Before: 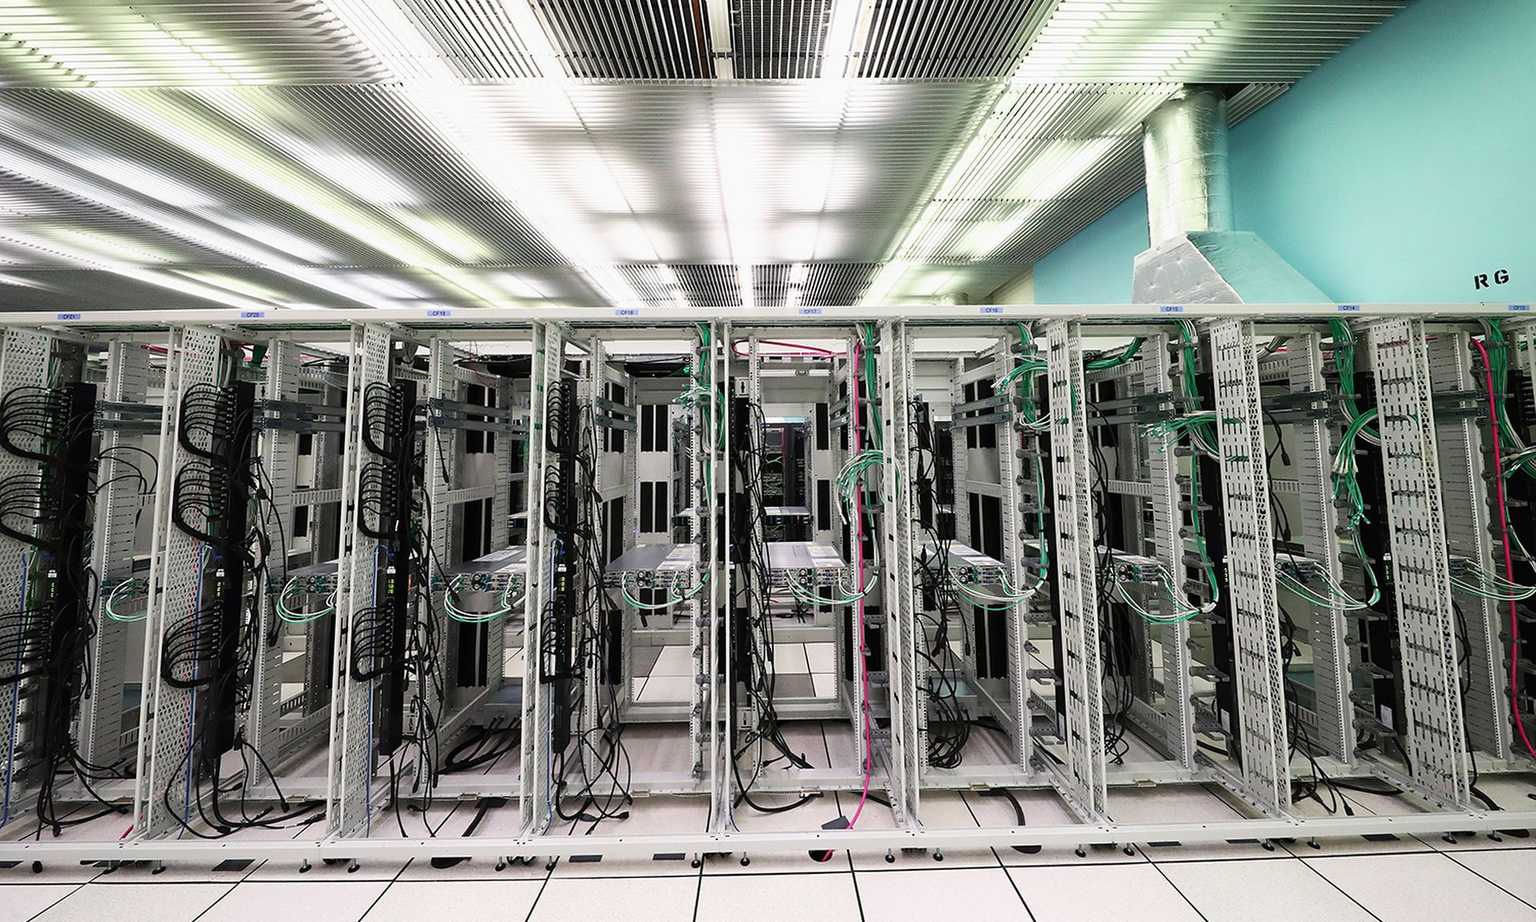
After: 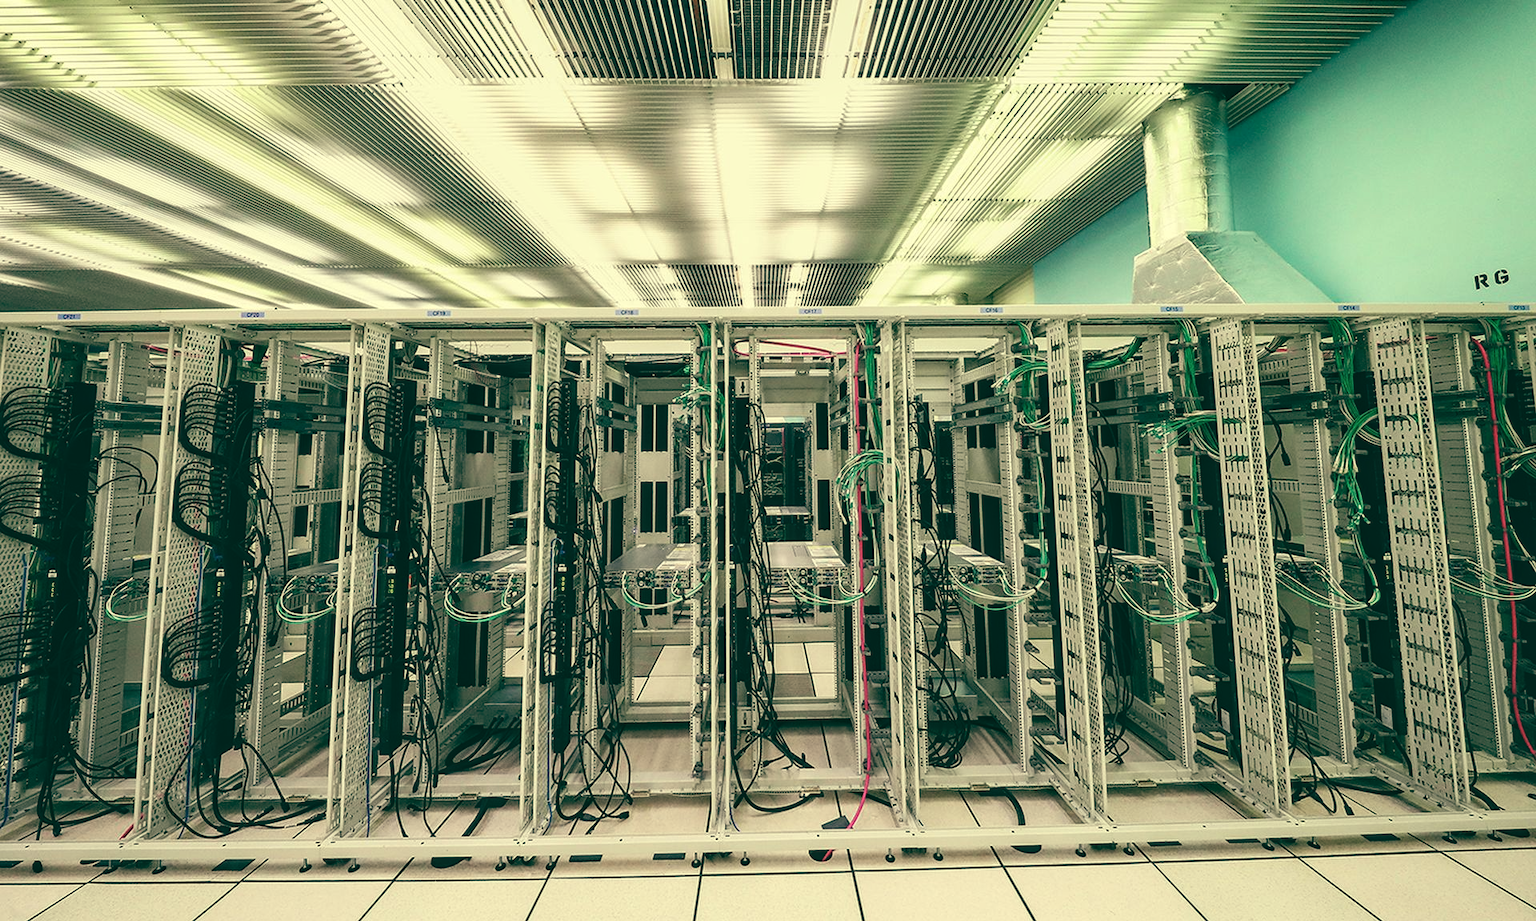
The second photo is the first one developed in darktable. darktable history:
local contrast: on, module defaults
exposure: black level correction -0.015, compensate highlight preservation false
color balance: mode lift, gamma, gain (sRGB), lift [1, 0.69, 1, 1], gamma [1, 1.482, 1, 1], gain [1, 1, 1, 0.802]
